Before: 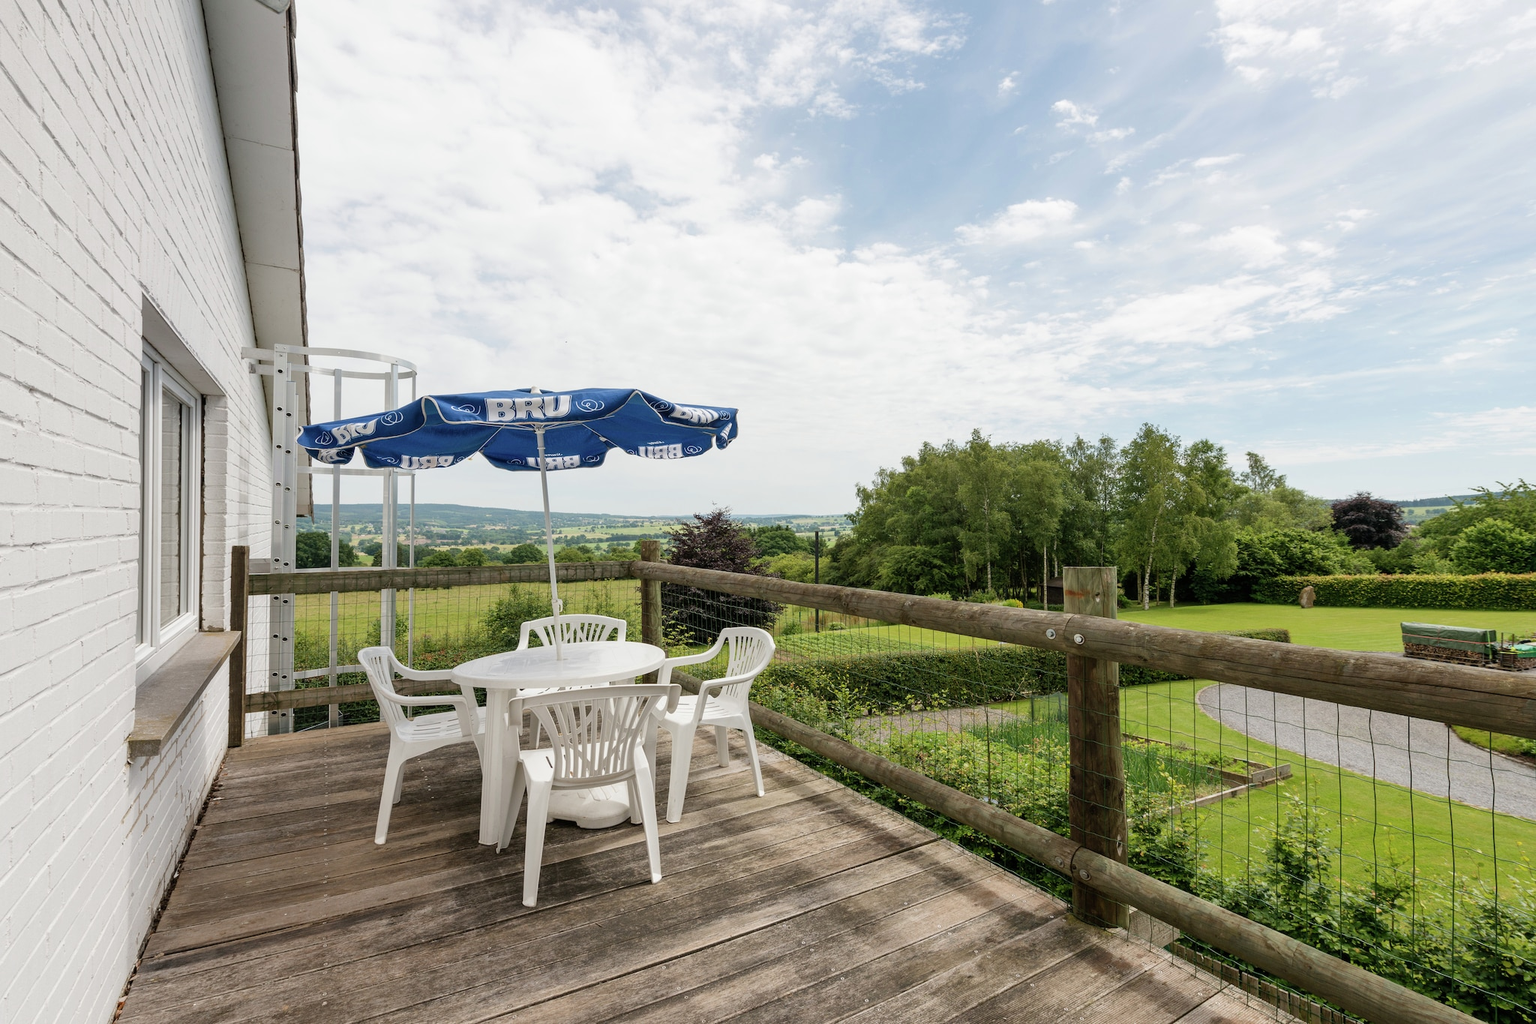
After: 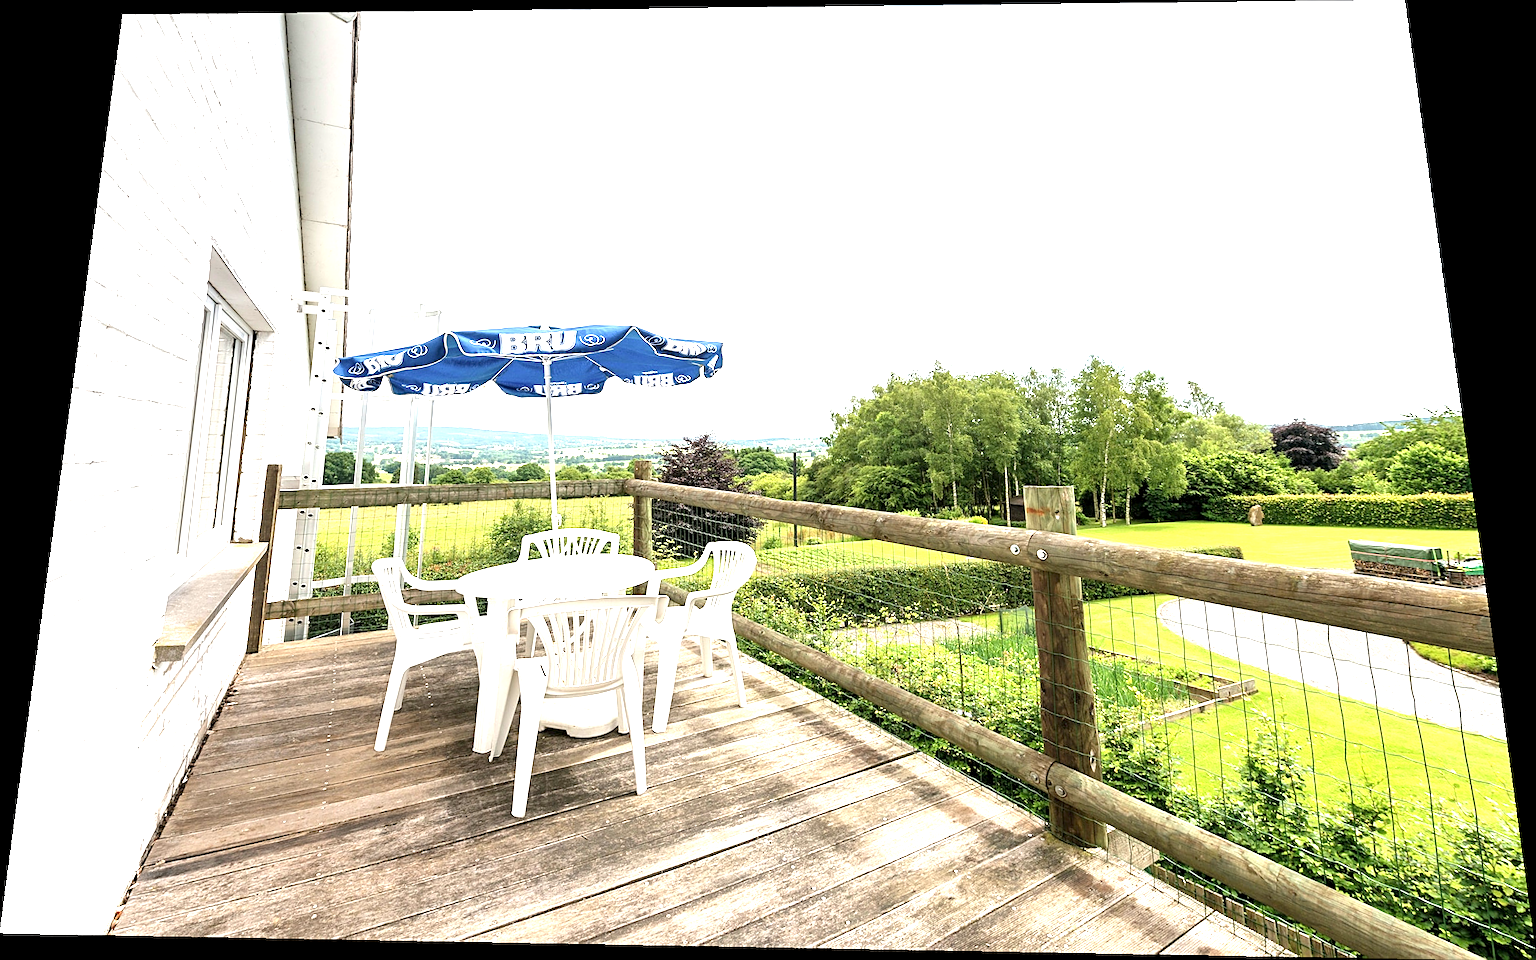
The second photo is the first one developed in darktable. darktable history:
exposure: black level correction 0.001, exposure 1.719 EV, compensate exposure bias true, compensate highlight preservation false
sharpen: on, module defaults
rotate and perspective: rotation 0.128°, lens shift (vertical) -0.181, lens shift (horizontal) -0.044, shear 0.001, automatic cropping off
